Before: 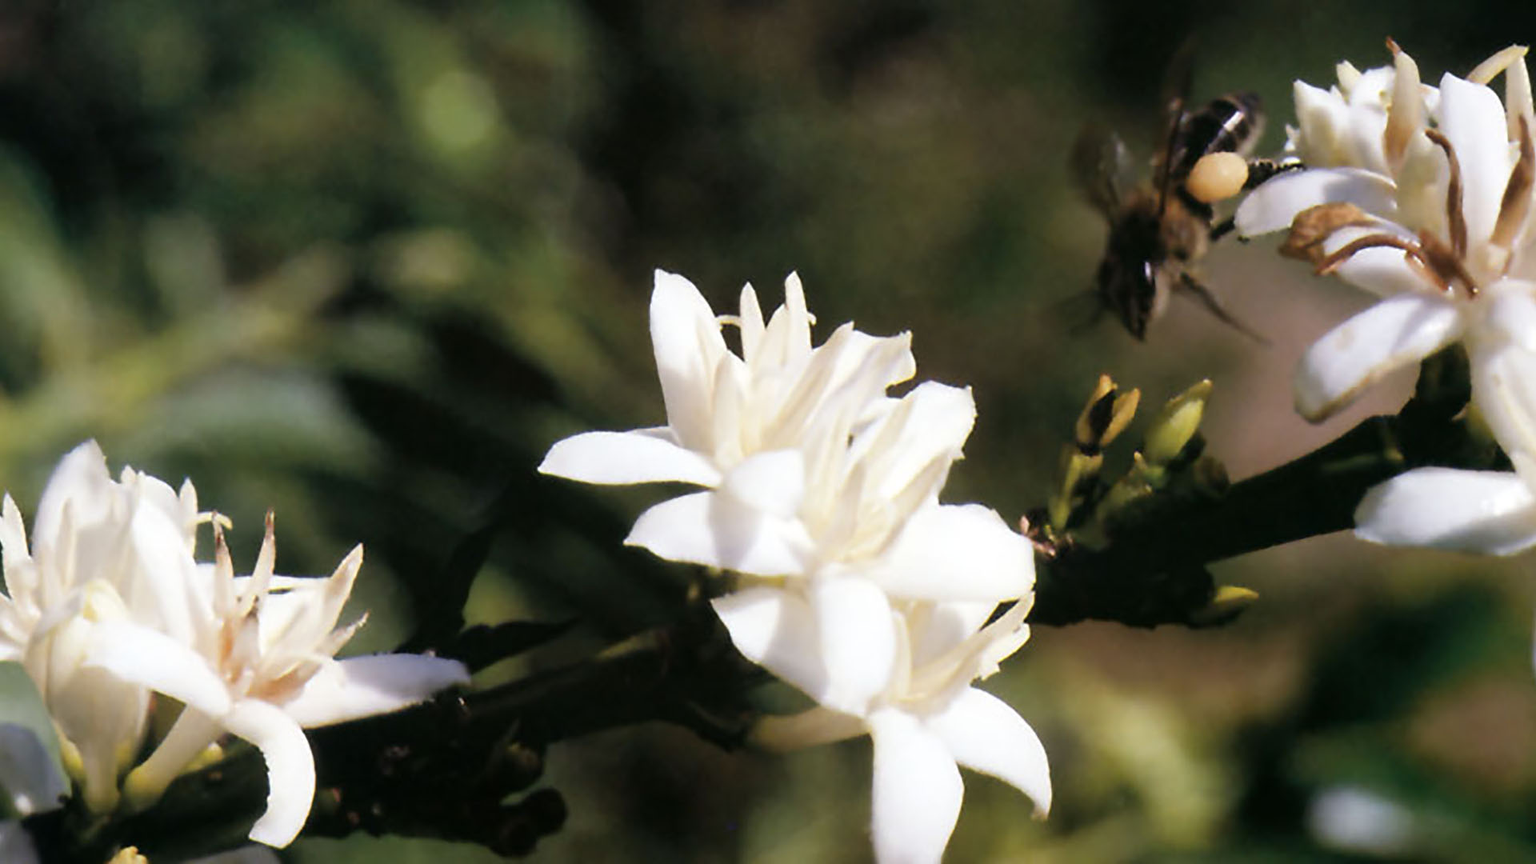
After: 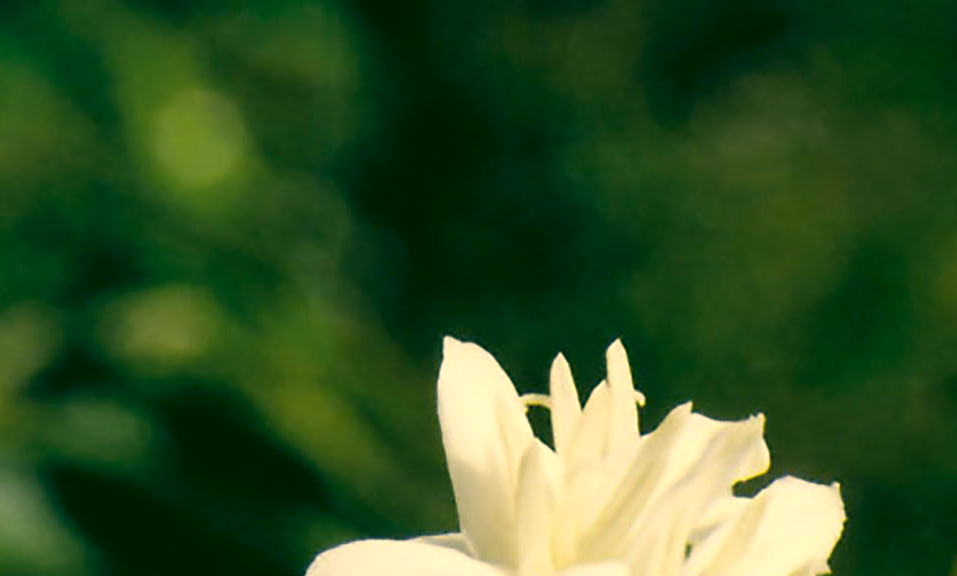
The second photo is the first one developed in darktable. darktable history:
color correction: highlights a* 5.7, highlights b* 33.71, shadows a* -25.39, shadows b* 3.78
crop: left 19.548%, right 30.582%, bottom 46.553%
color calibration: x 0.353, y 0.368, temperature 4670.52 K
